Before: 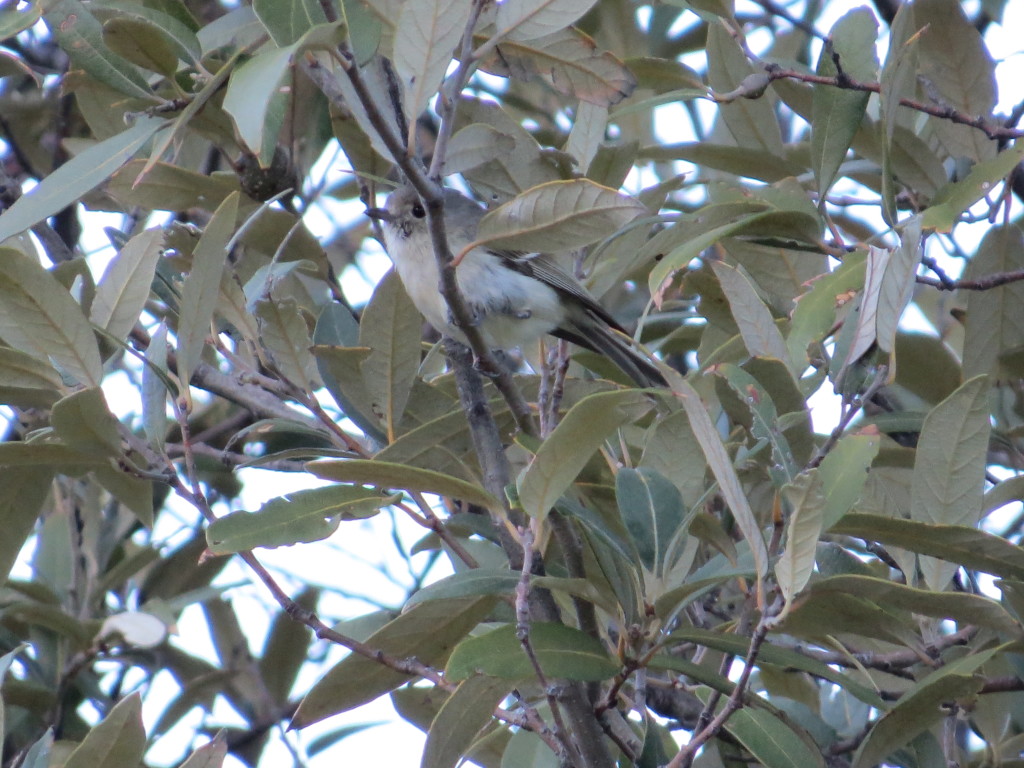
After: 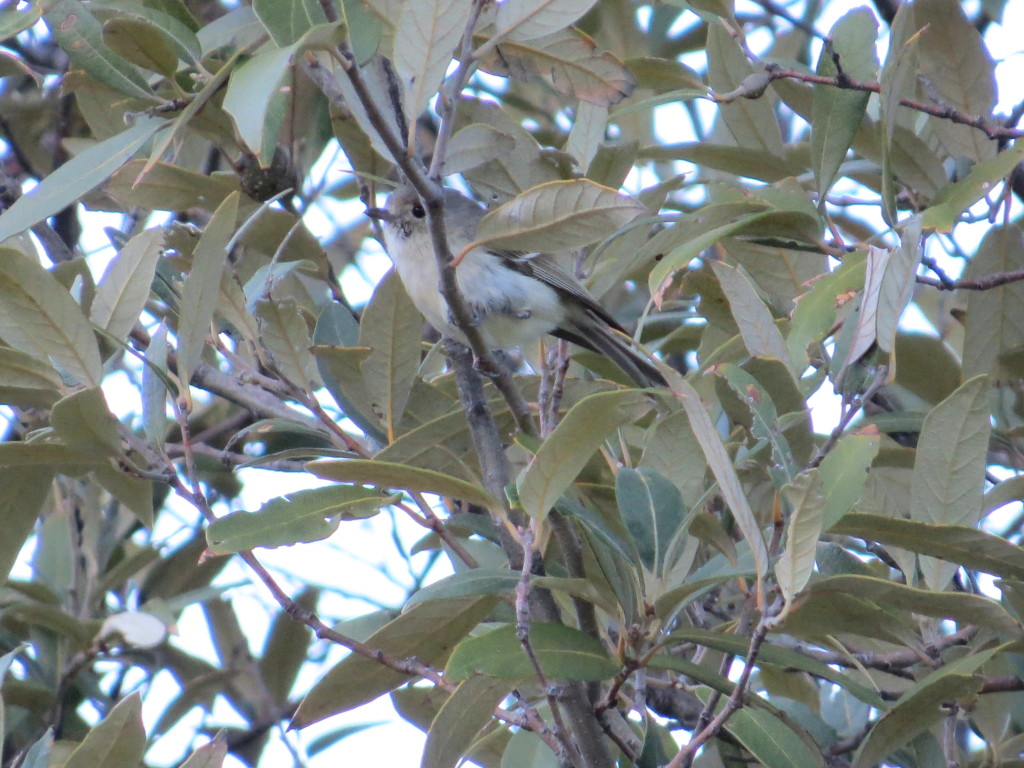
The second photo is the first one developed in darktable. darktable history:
contrast brightness saturation: contrast 0.032, brightness 0.07, saturation 0.134
